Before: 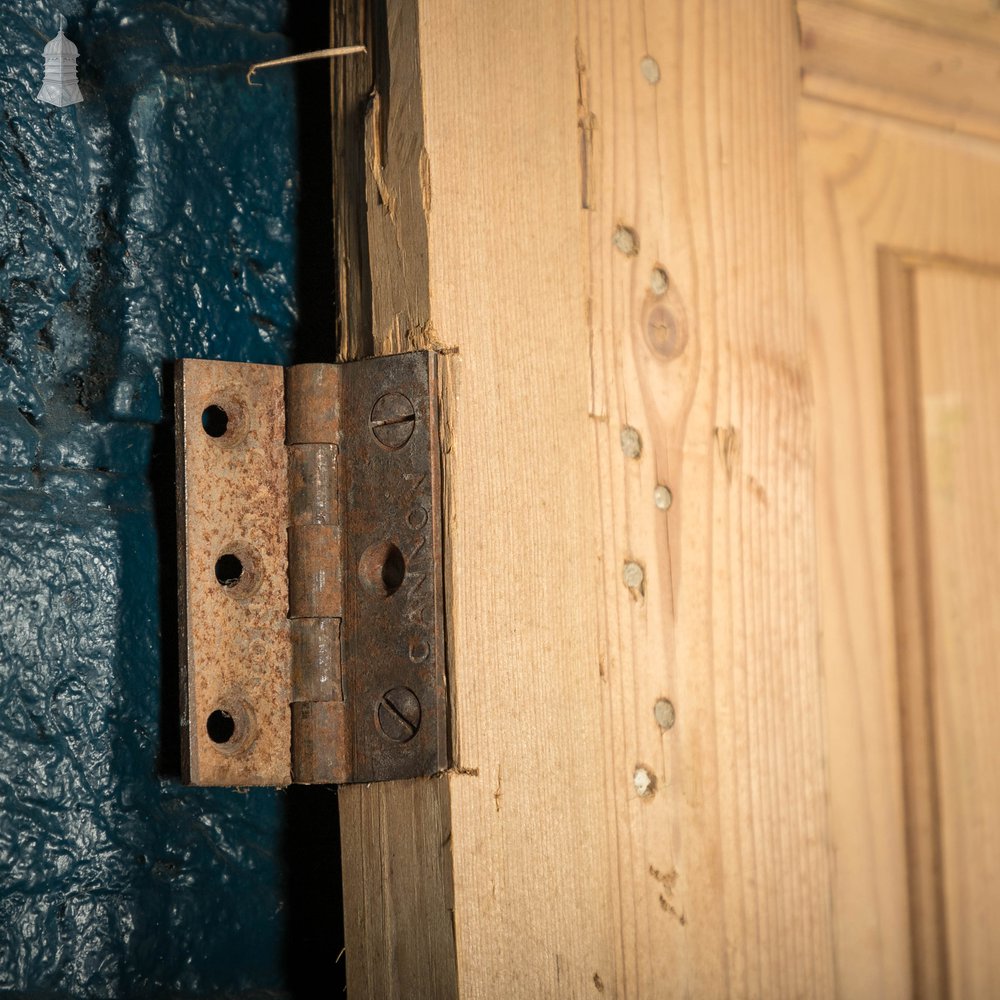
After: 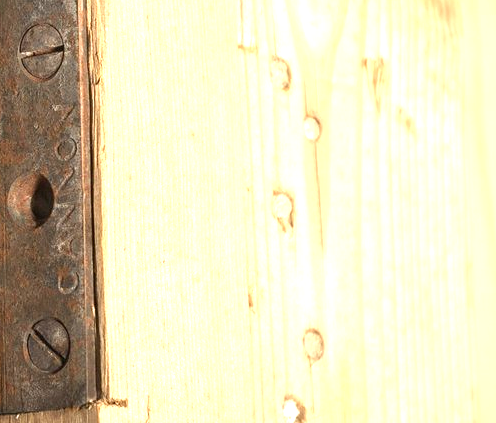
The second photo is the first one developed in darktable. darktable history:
exposure: black level correction 0, exposure 1.179 EV, compensate highlight preservation false
crop: left 35.163%, top 36.992%, right 15.091%, bottom 20.018%
